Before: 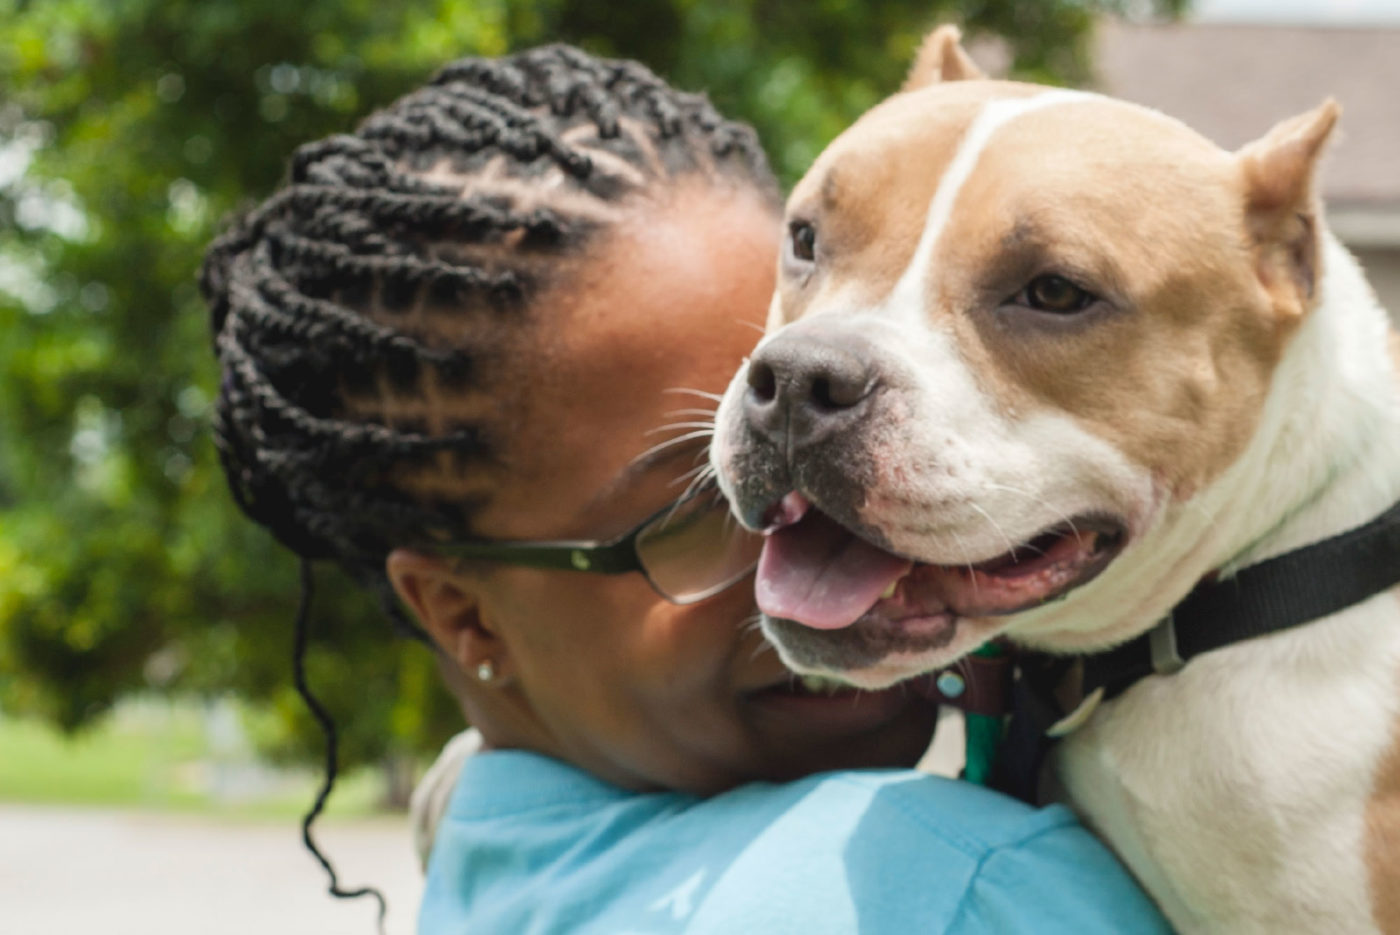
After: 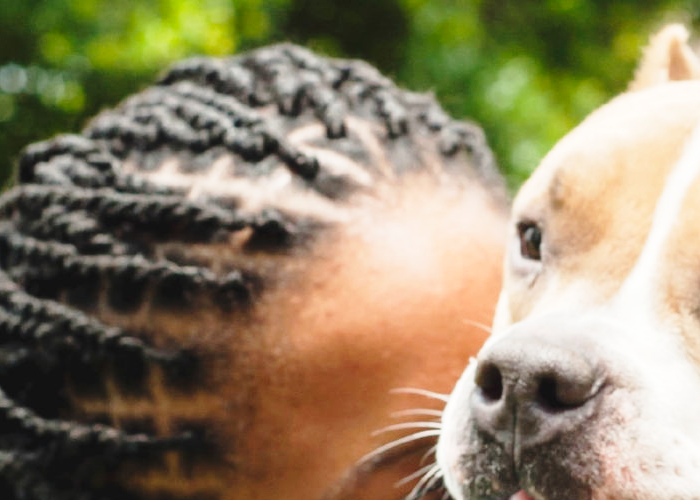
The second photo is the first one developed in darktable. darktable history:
crop: left 19.556%, right 30.401%, bottom 46.458%
base curve: curves: ch0 [(0, 0) (0.028, 0.03) (0.121, 0.232) (0.46, 0.748) (0.859, 0.968) (1, 1)], preserve colors none
